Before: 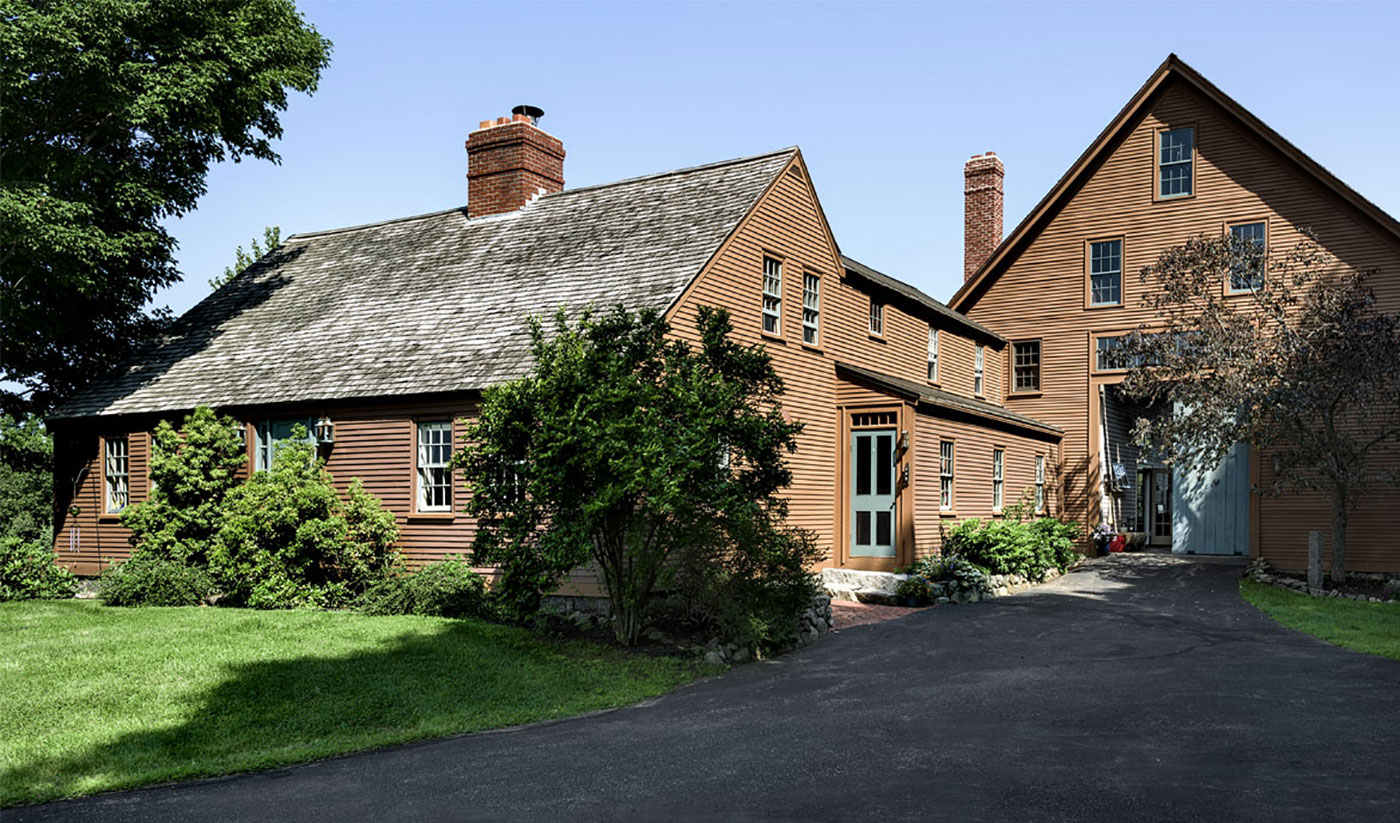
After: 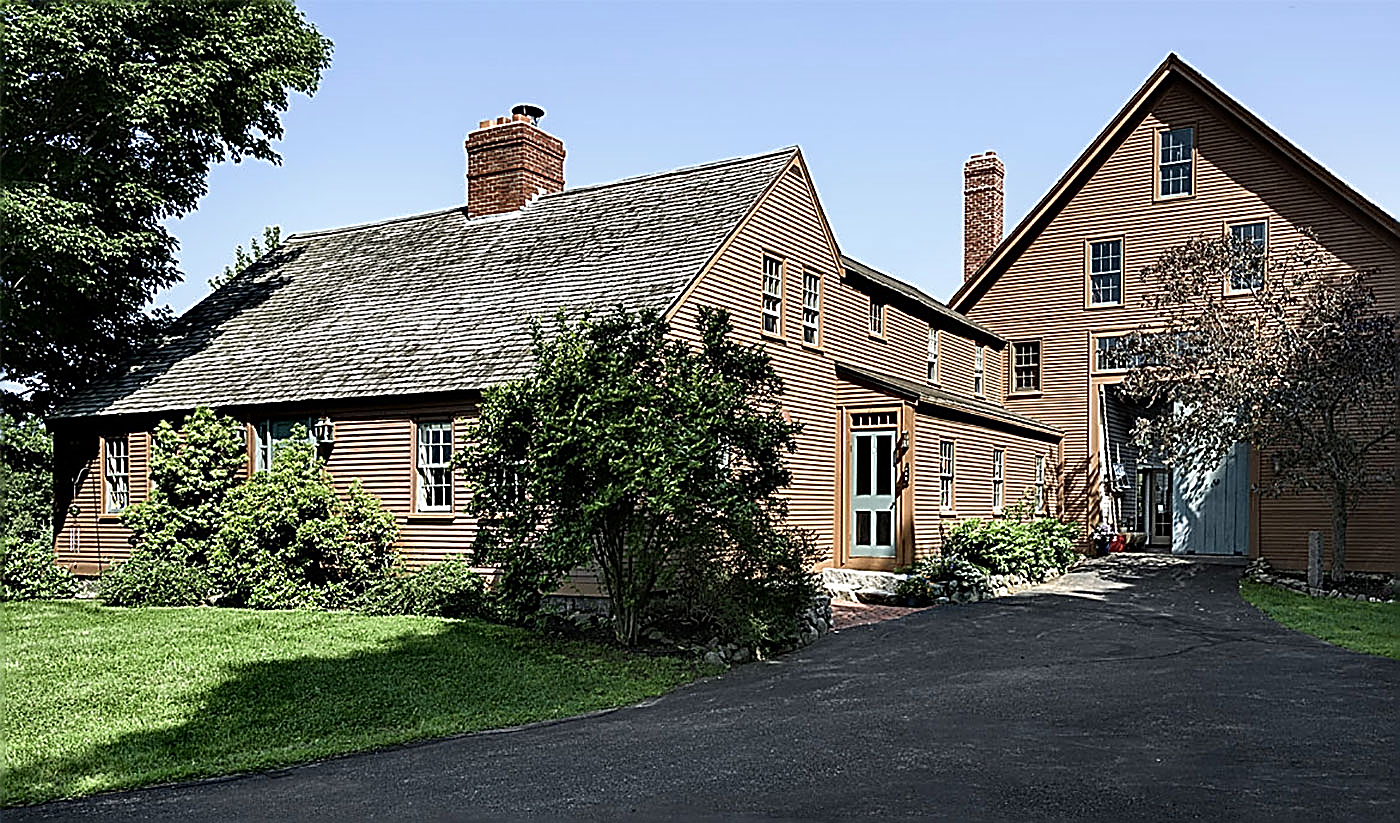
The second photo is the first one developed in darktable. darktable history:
contrast brightness saturation: saturation -0.05
sharpen: amount 2
